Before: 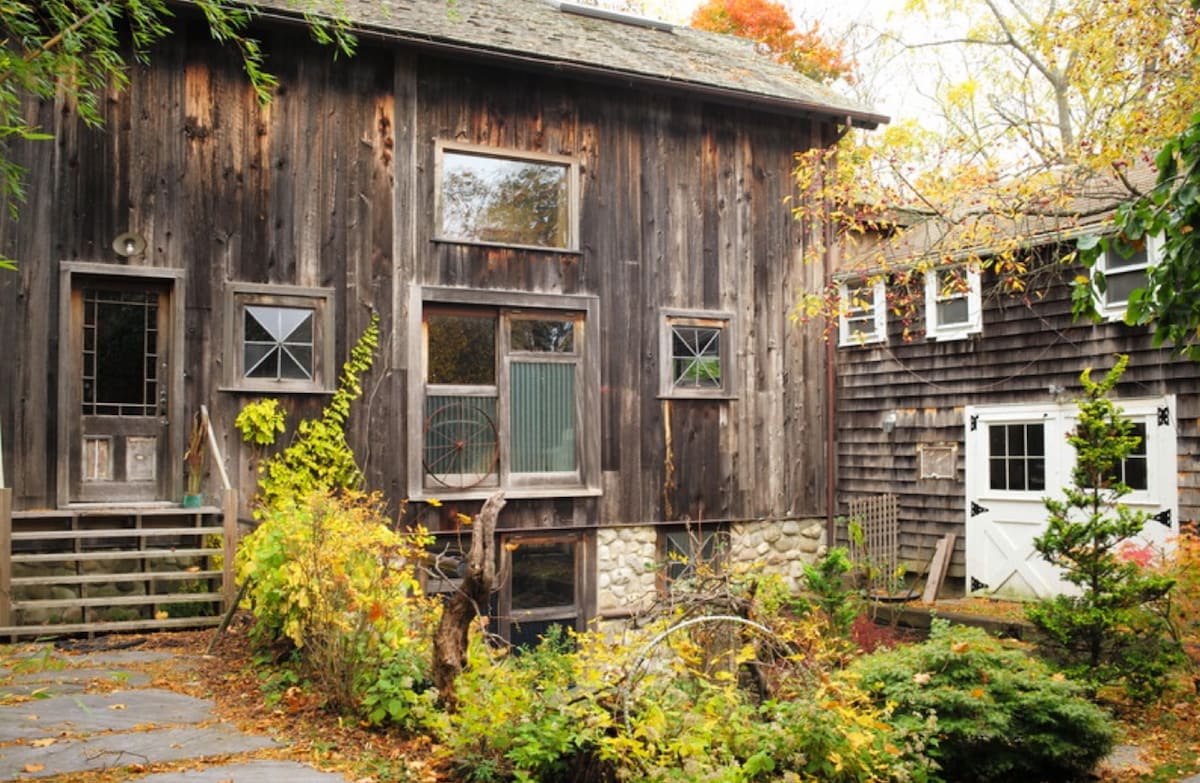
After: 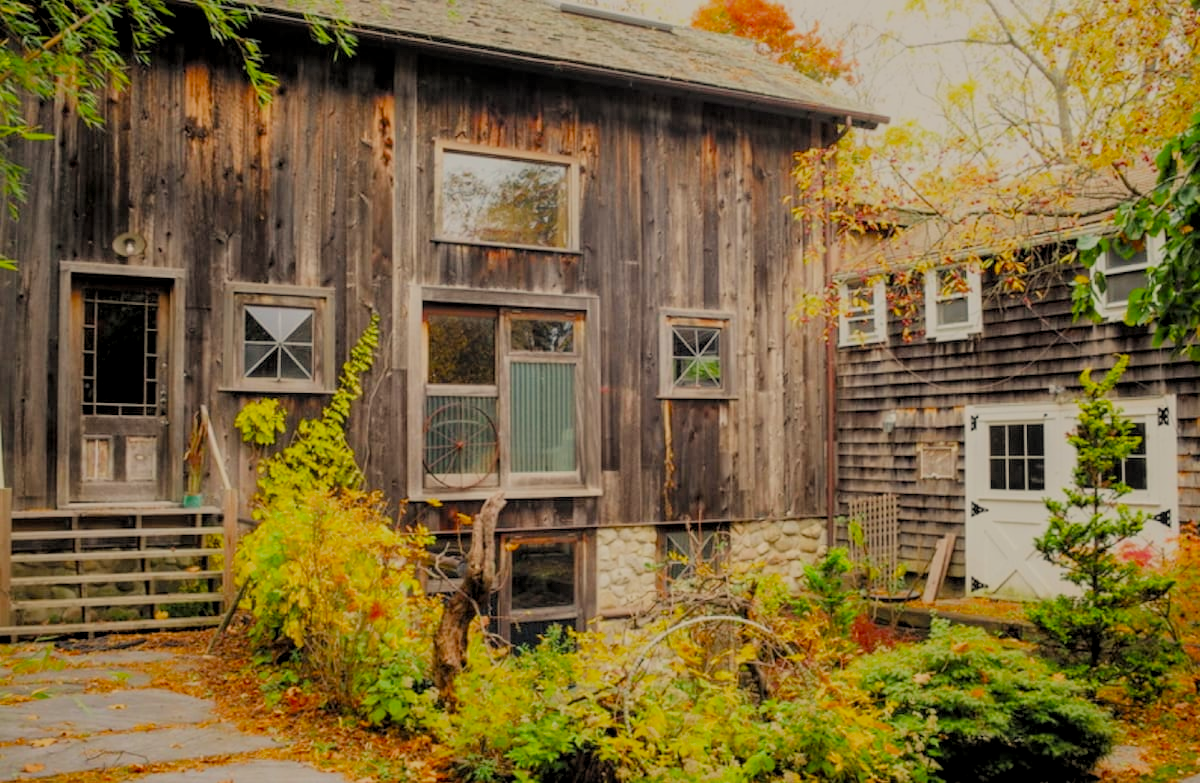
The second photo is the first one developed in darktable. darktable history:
filmic rgb: white relative exposure 8 EV, threshold 3 EV, hardness 2.44, latitude 10.07%, contrast 0.72, highlights saturation mix 10%, shadows ↔ highlights balance 1.38%, color science v4 (2020), enable highlight reconstruction true
local contrast: on, module defaults
white balance: red 1.045, blue 0.932
